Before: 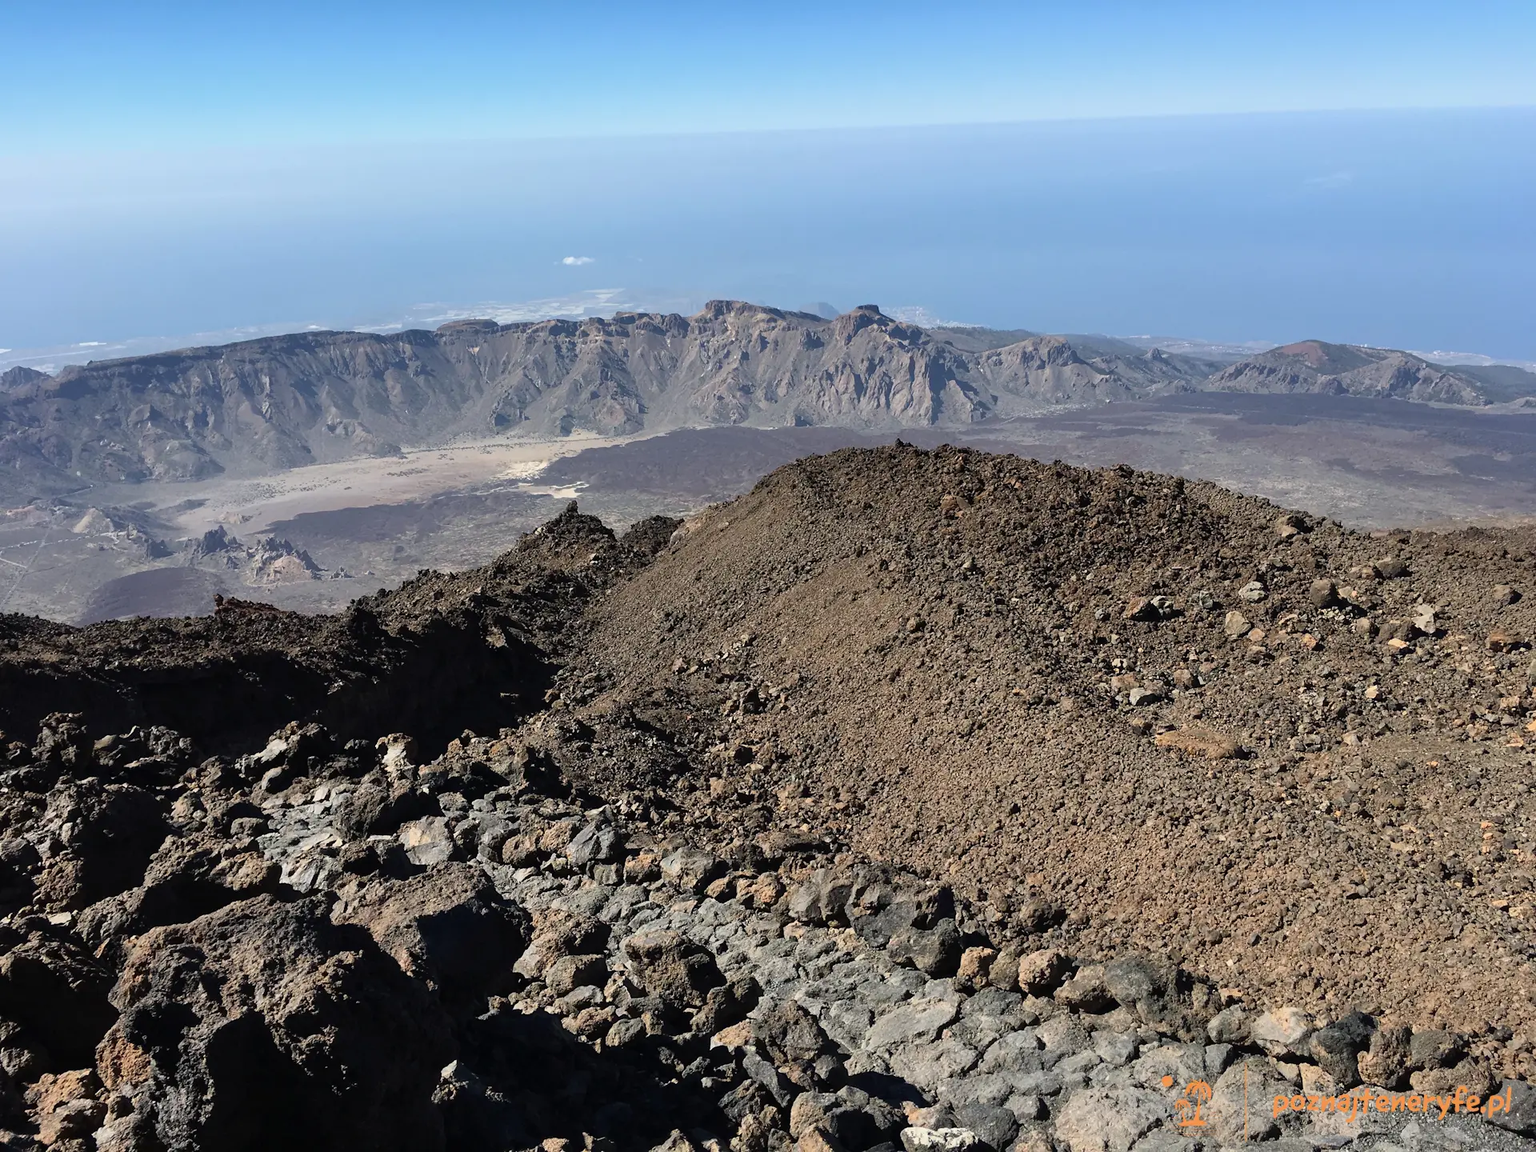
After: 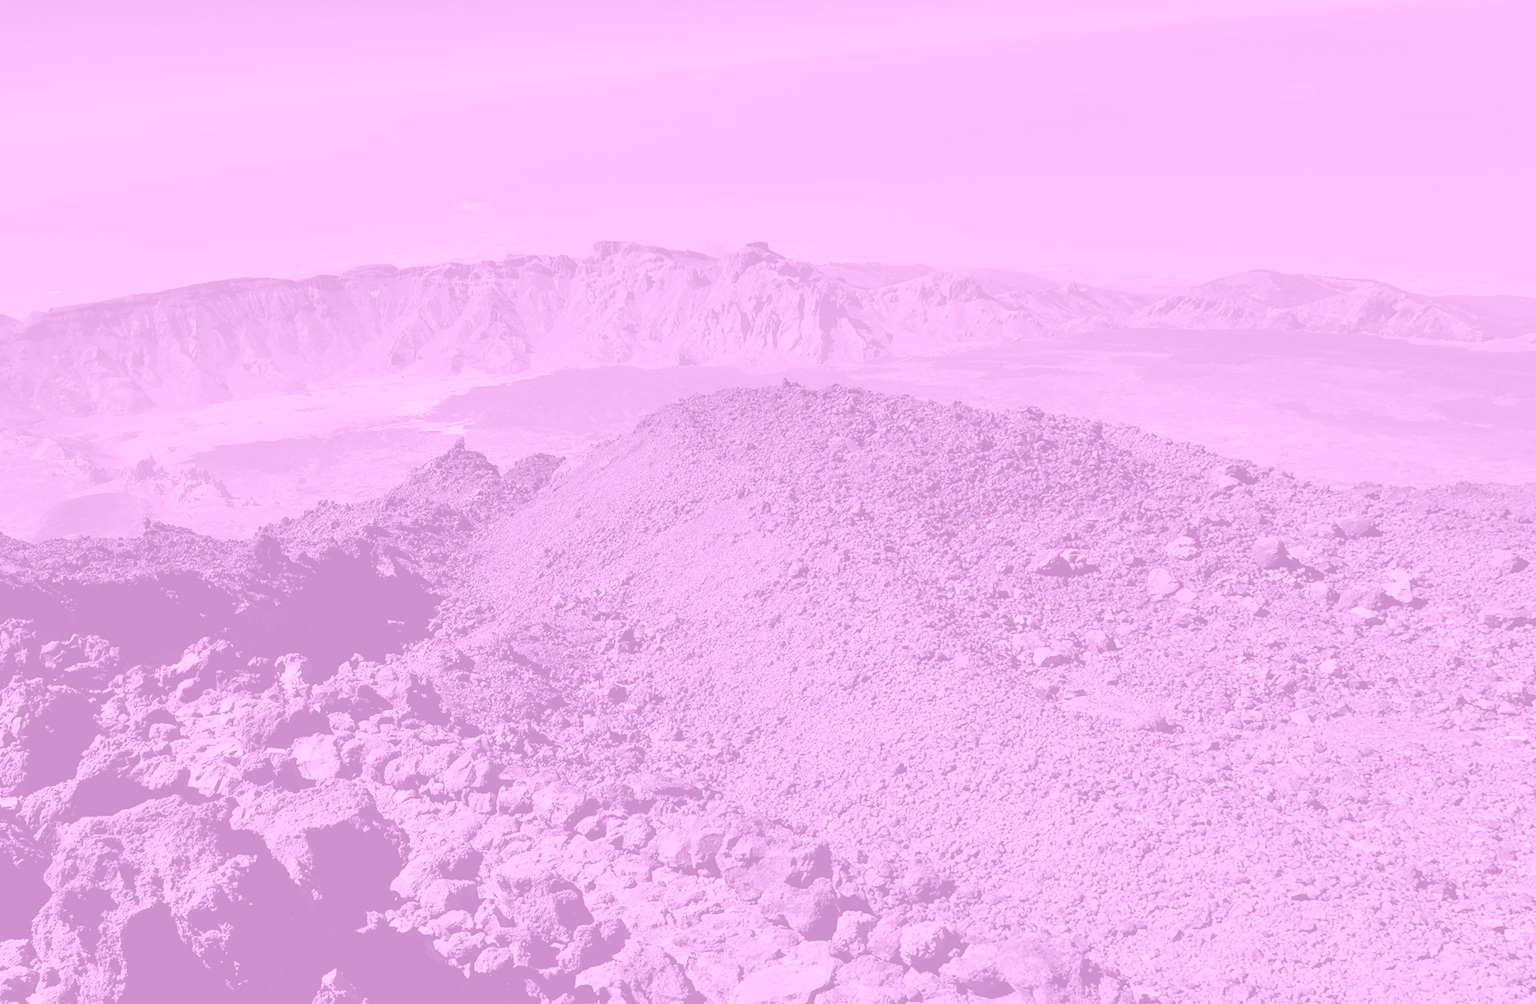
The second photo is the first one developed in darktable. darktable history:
colorize: hue 331.2°, saturation 69%, source mix 30.28%, lightness 69.02%, version 1
color balance rgb: shadows lift › chroma 1%, shadows lift › hue 113°, highlights gain › chroma 0.2%, highlights gain › hue 333°, perceptual saturation grading › global saturation 20%, perceptual saturation grading › highlights -50%, perceptual saturation grading › shadows 25%, contrast -10%
rotate and perspective: rotation 1.69°, lens shift (vertical) -0.023, lens shift (horizontal) -0.291, crop left 0.025, crop right 0.988, crop top 0.092, crop bottom 0.842
shadows and highlights: shadows 20.91, highlights -82.73, soften with gaussian
crop: left 0.434%, top 0.485%, right 0.244%, bottom 0.386%
